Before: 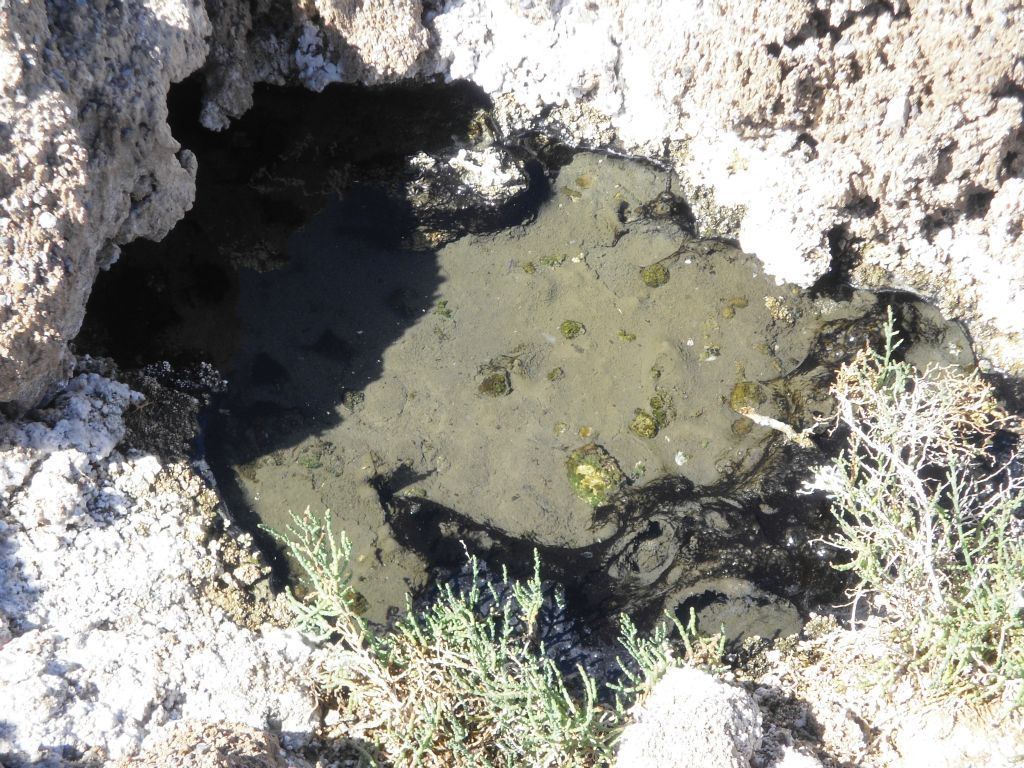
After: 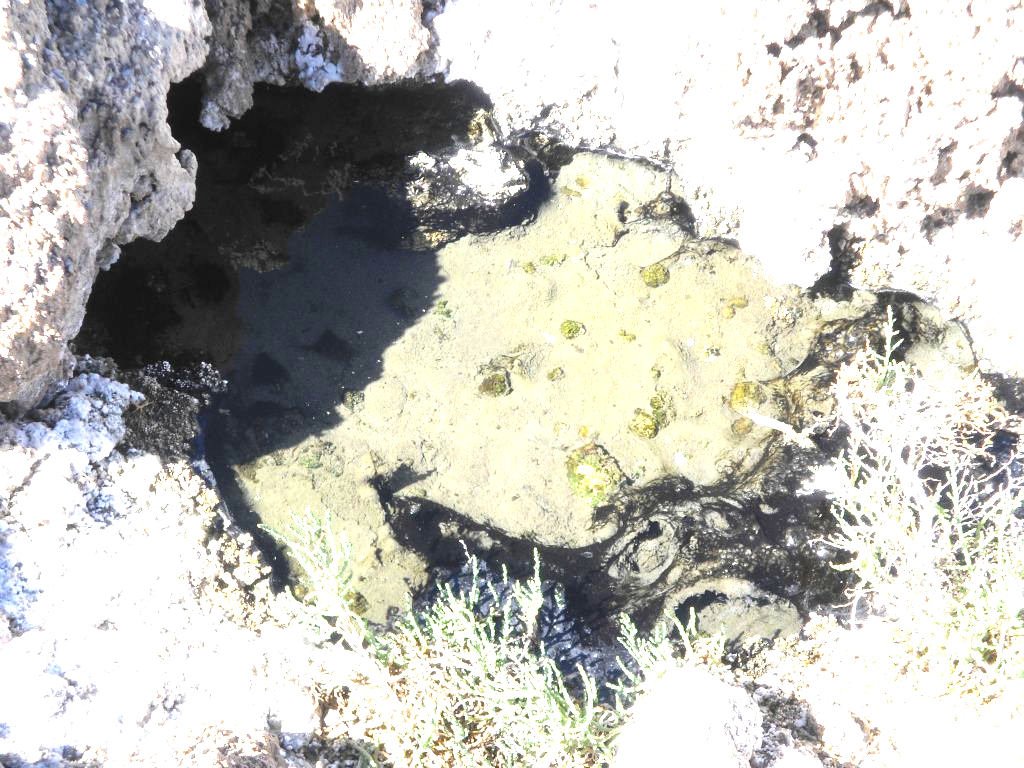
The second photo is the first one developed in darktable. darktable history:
exposure: exposure 1.519 EV, compensate highlight preservation false
